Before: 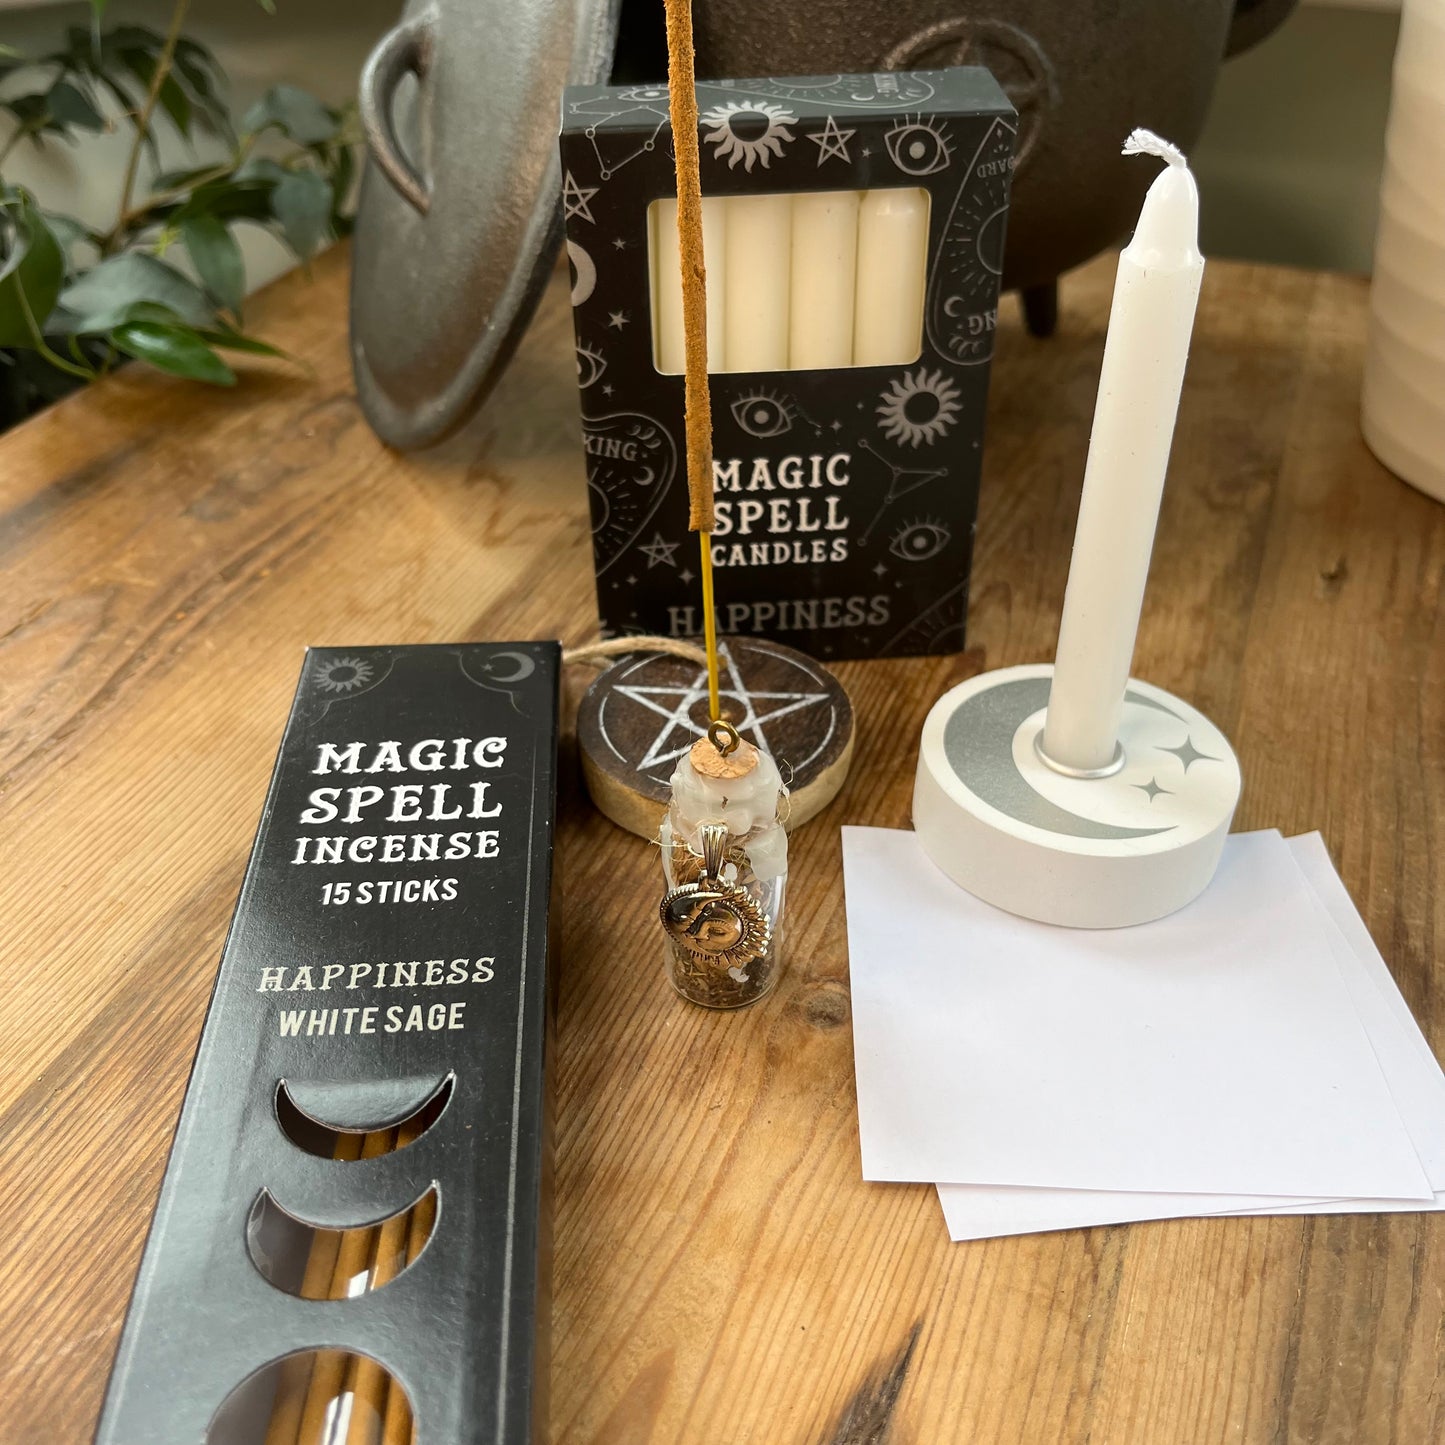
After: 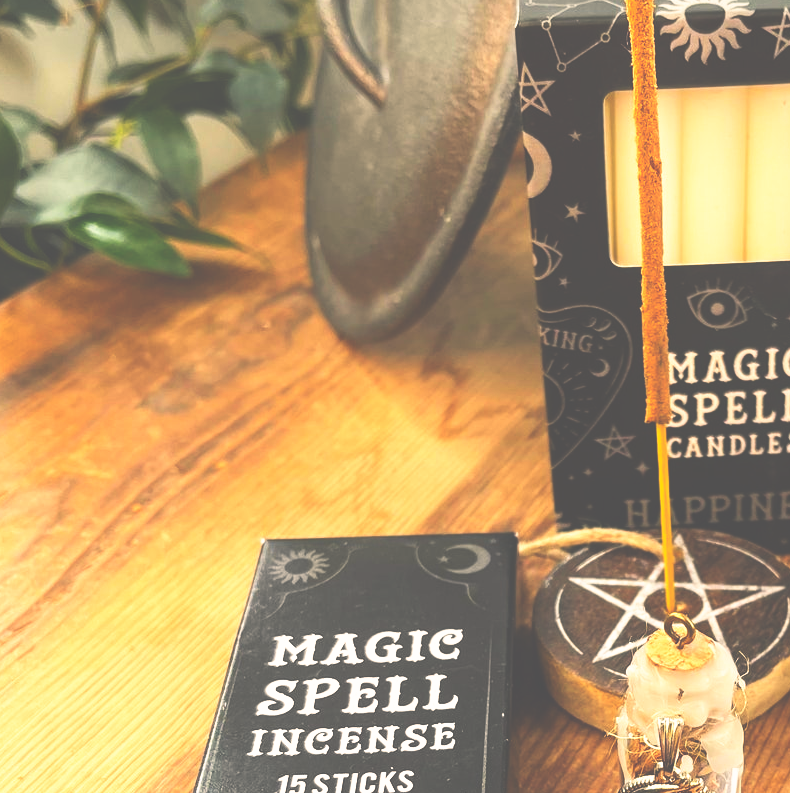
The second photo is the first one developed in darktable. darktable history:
contrast brightness saturation: contrast 0.14, brightness 0.21
color balance rgb: shadows lift › chroma 2%, shadows lift › hue 247.2°, power › chroma 0.3%, power › hue 25.2°, highlights gain › chroma 3%, highlights gain › hue 60°, global offset › luminance 2%, perceptual saturation grading › global saturation 20%, perceptual saturation grading › highlights -20%, perceptual saturation grading › shadows 30%
crop and rotate: left 3.047%, top 7.509%, right 42.236%, bottom 37.598%
base curve: curves: ch0 [(0, 0.036) (0.007, 0.037) (0.604, 0.887) (1, 1)], preserve colors none
